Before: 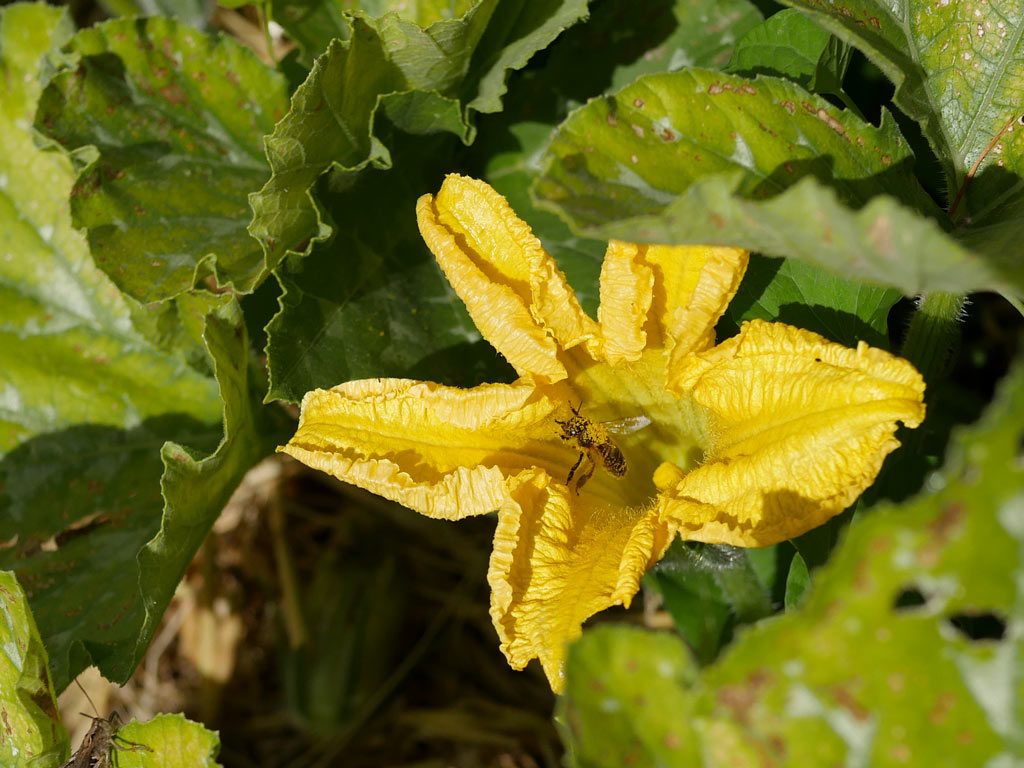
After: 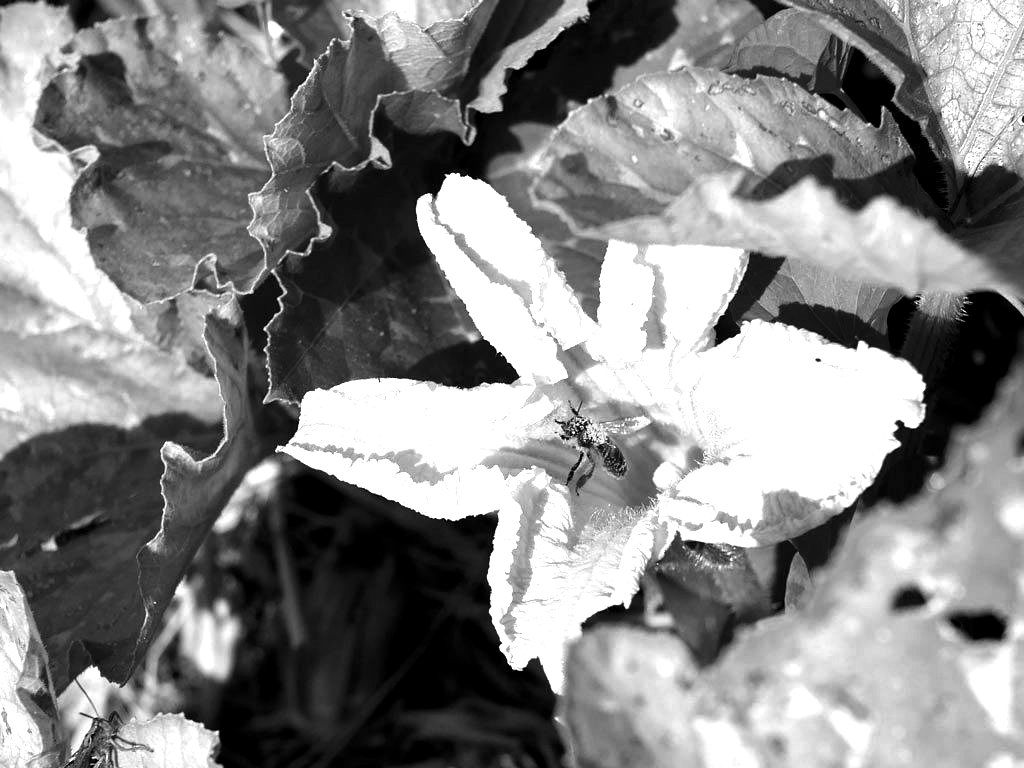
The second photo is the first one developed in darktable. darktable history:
levels: levels [0.101, 0.578, 0.953]
exposure: black level correction 0, exposure 1.2 EV, compensate exposure bias true, compensate highlight preservation false
monochrome: on, module defaults
